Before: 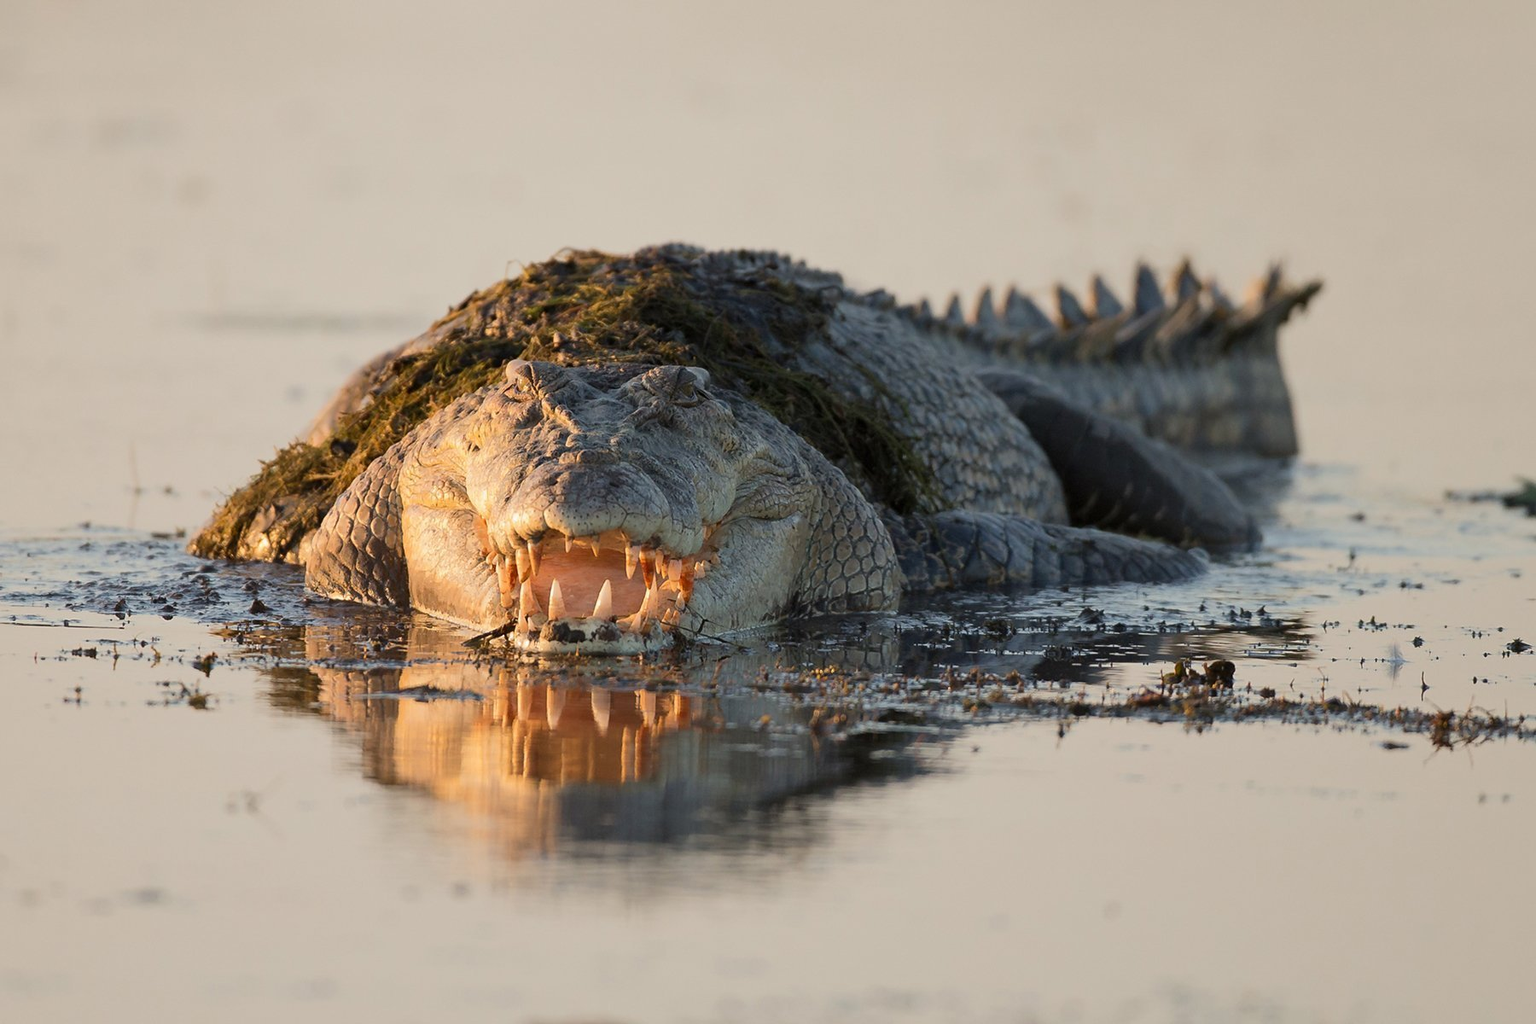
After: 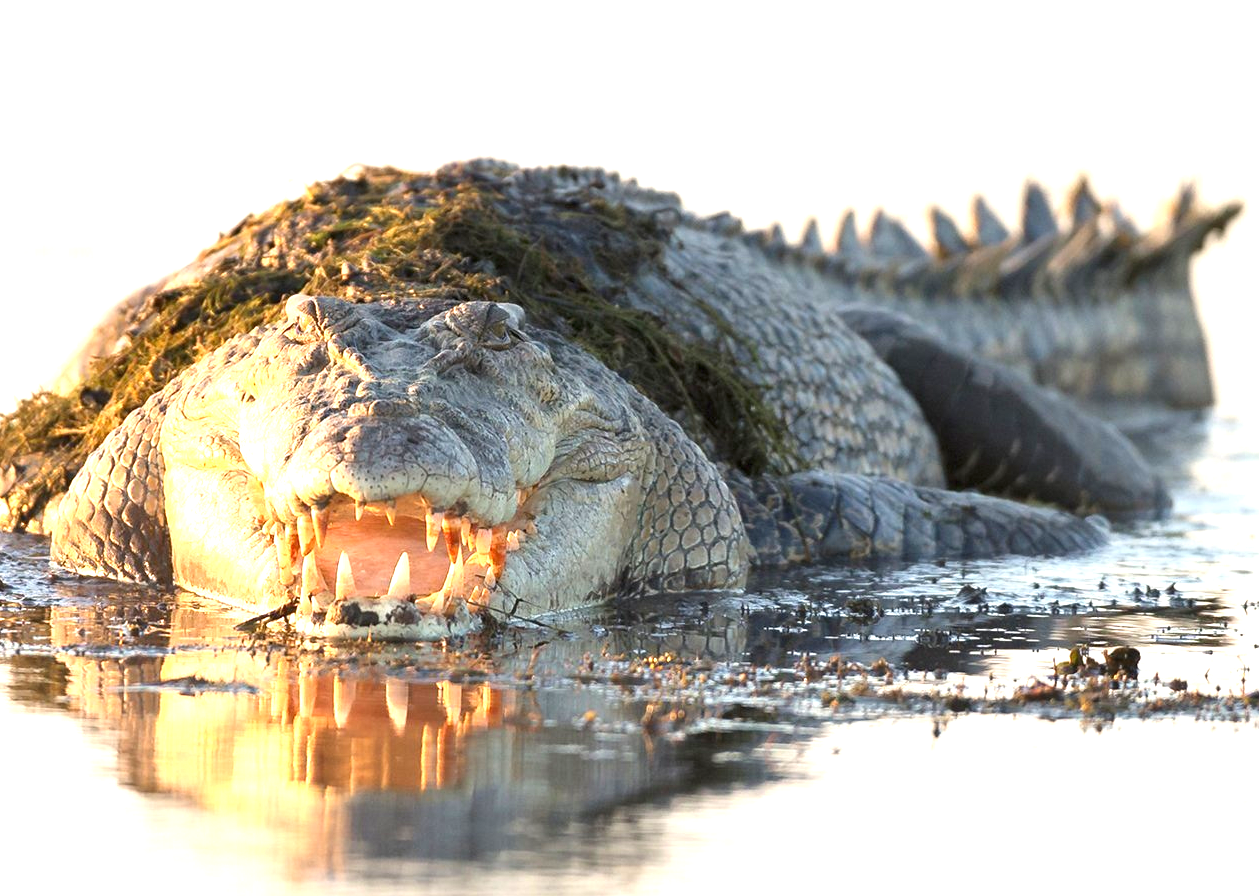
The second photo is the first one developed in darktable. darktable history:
exposure: black level correction 0, exposure 1.49 EV, compensate exposure bias true, compensate highlight preservation false
crop and rotate: left 17.079%, top 10.665%, right 12.922%, bottom 14.63%
